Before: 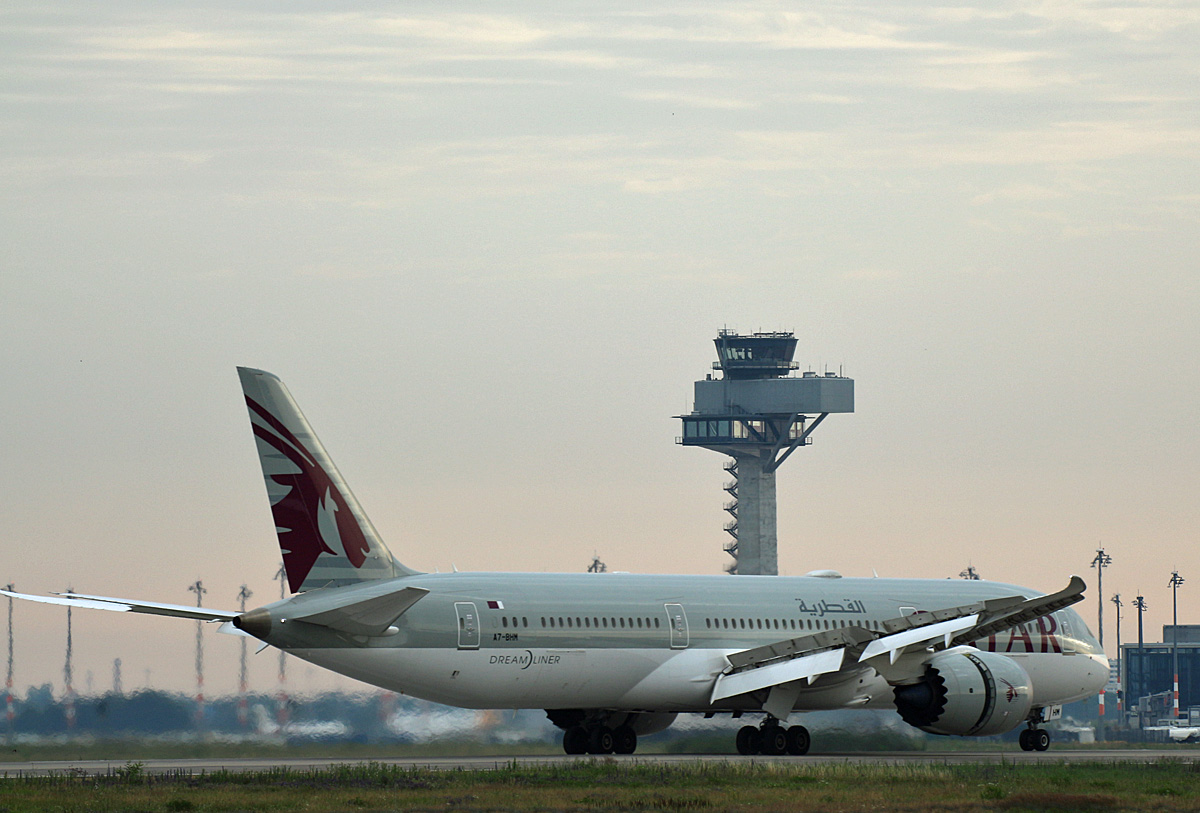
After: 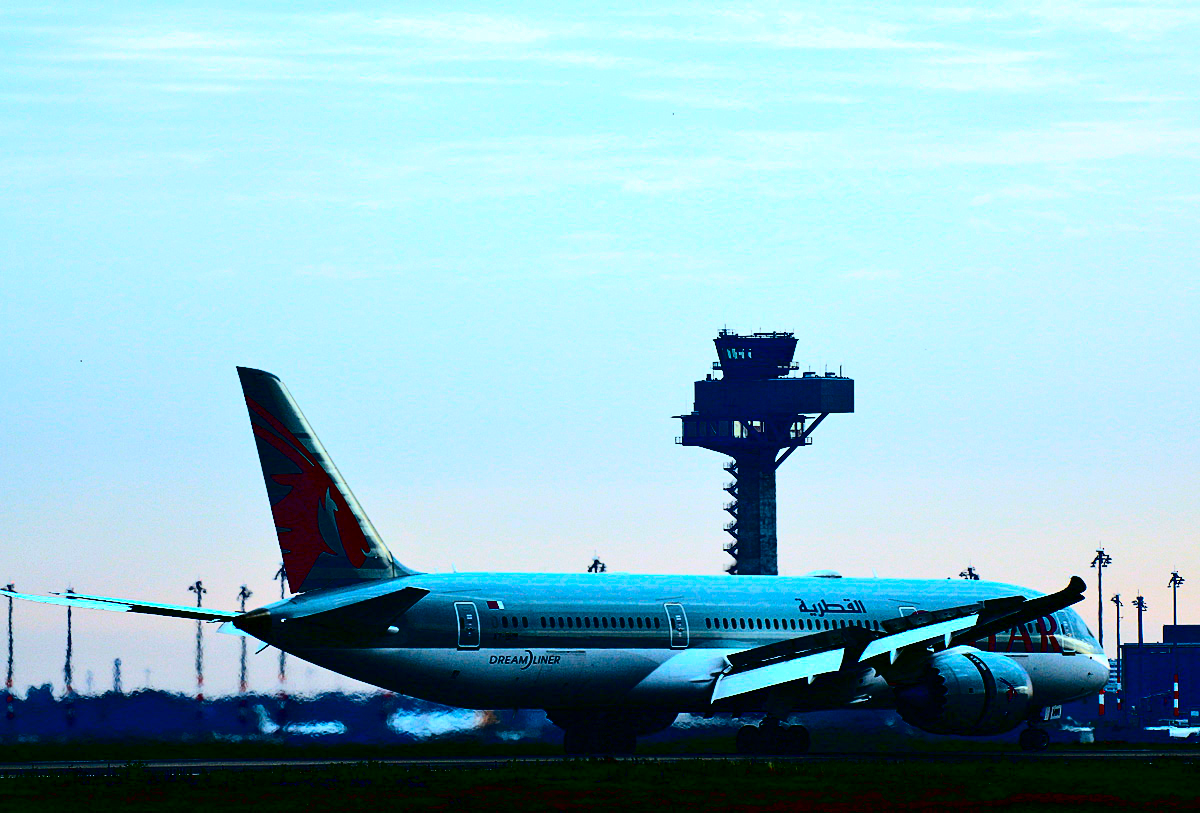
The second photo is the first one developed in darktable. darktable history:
exposure: exposure 0.078 EV, compensate highlight preservation false
contrast brightness saturation: contrast 0.77, brightness -1, saturation 1
color correction: highlights a* -7.33, highlights b* 1.26, shadows a* -3.55, saturation 1.4
white balance: red 0.967, blue 1.119, emerald 0.756
